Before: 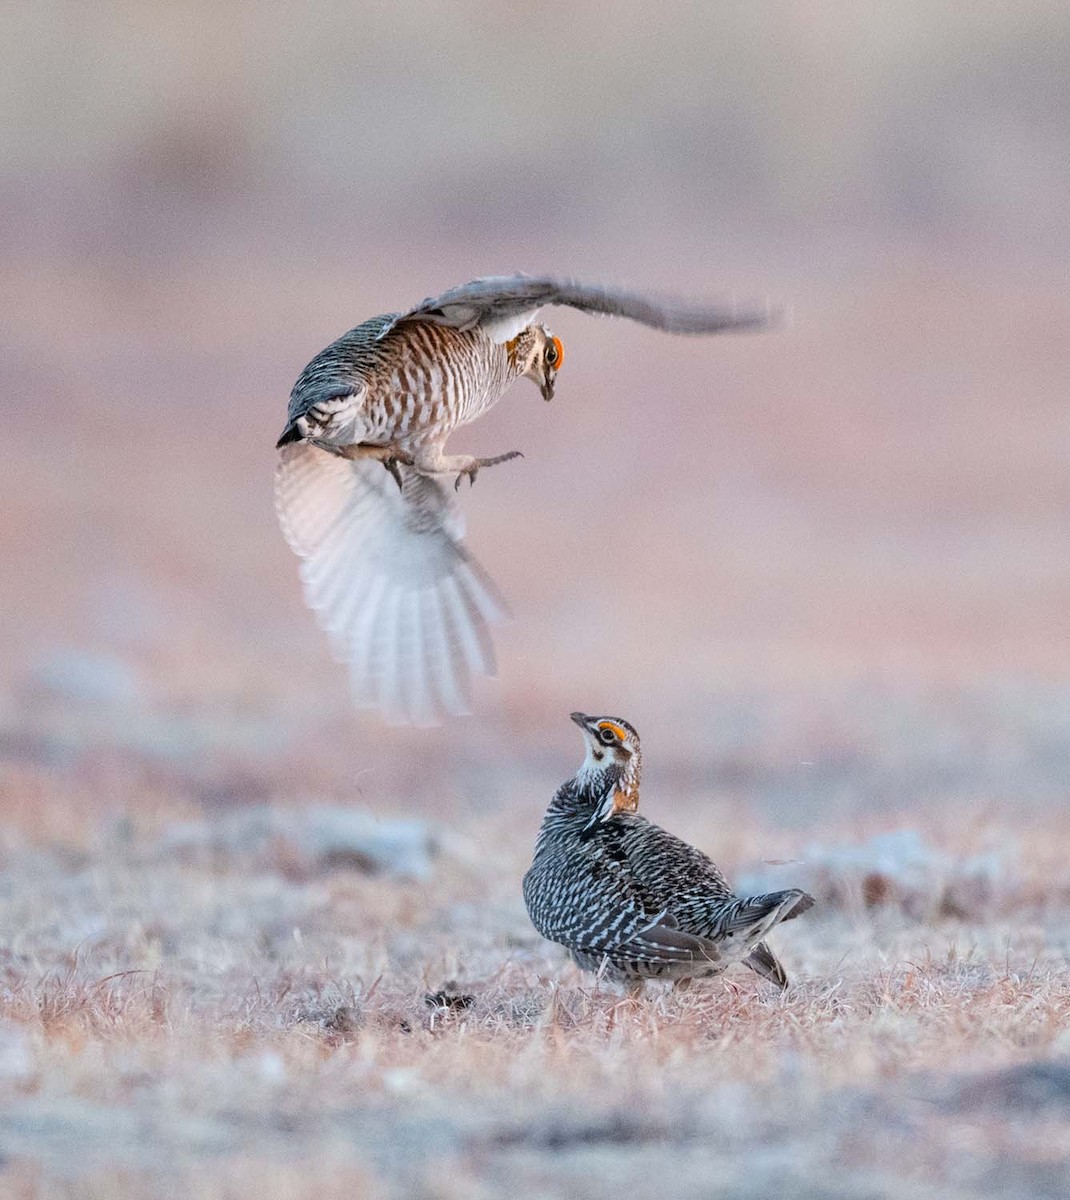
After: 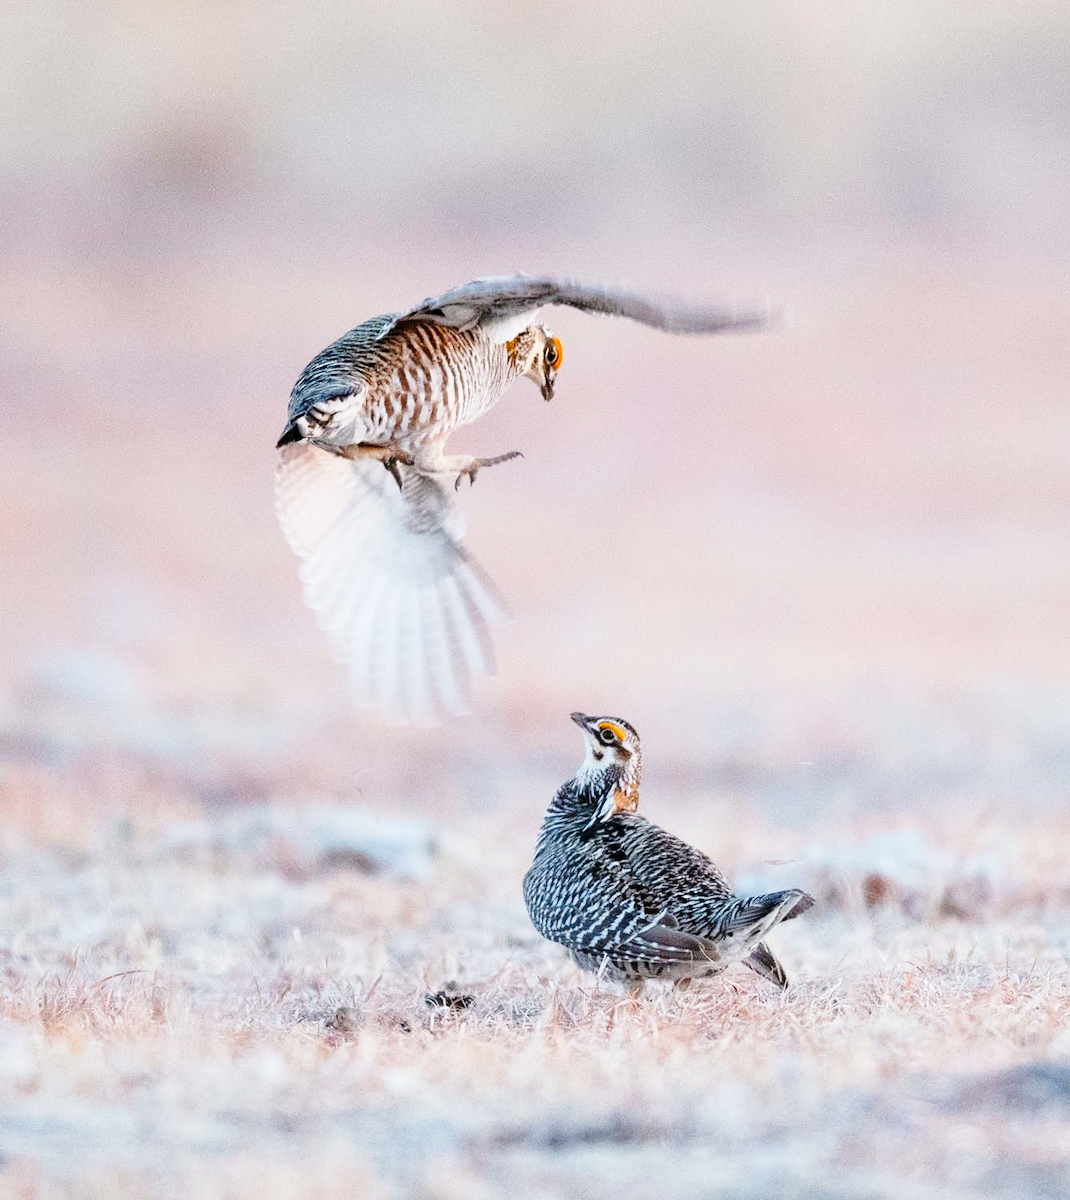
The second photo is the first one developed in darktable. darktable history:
exposure: black level correction 0.002, exposure -0.098 EV, compensate exposure bias true, compensate highlight preservation false
base curve: curves: ch0 [(0, 0) (0.028, 0.03) (0.121, 0.232) (0.46, 0.748) (0.859, 0.968) (1, 1)], preserve colors none
